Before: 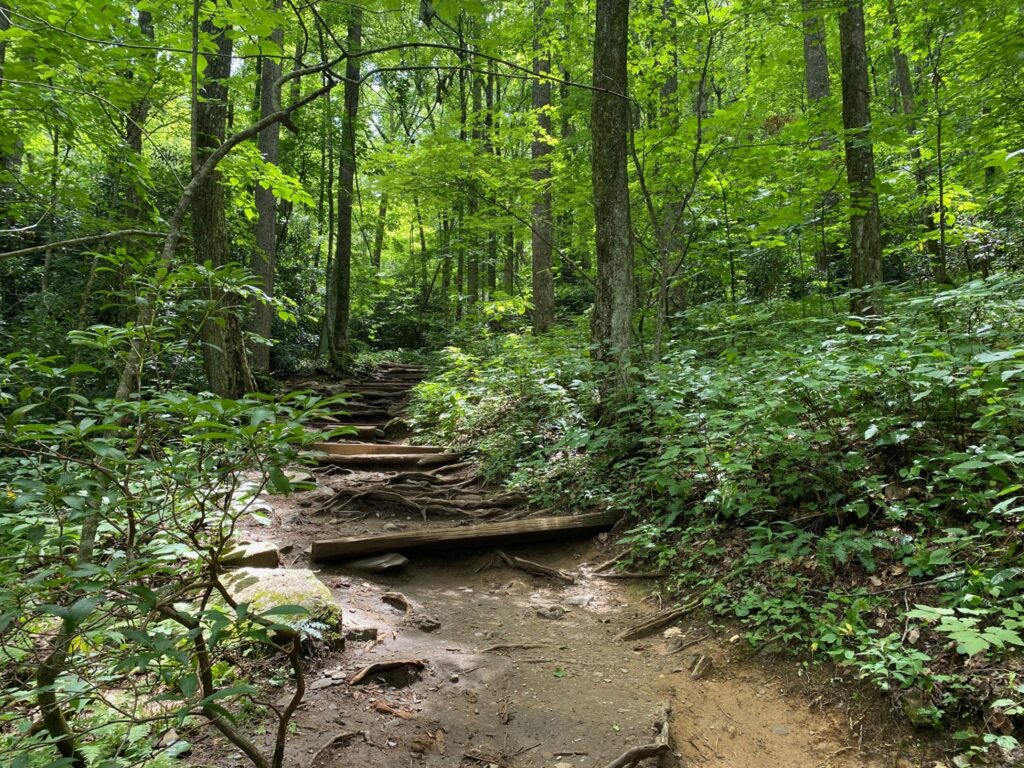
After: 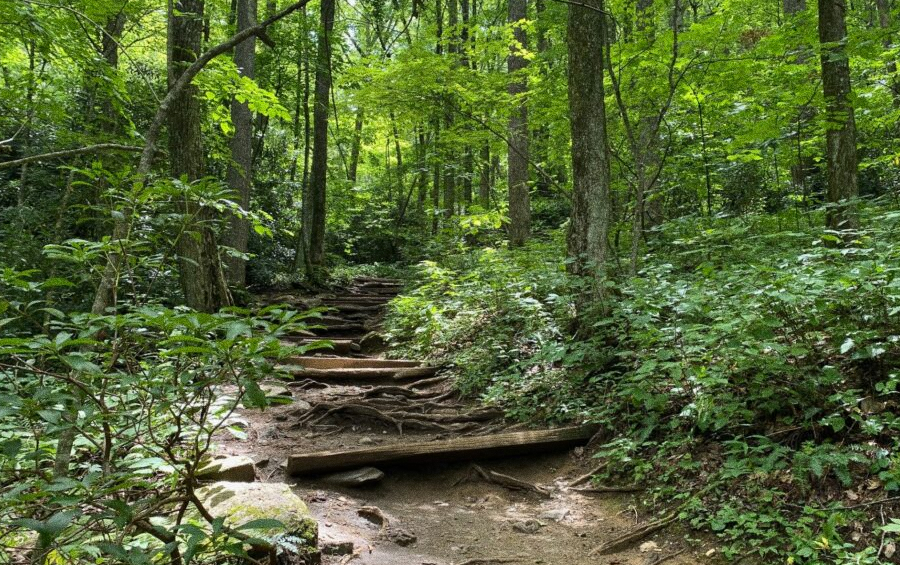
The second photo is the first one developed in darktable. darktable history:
crop and rotate: left 2.425%, top 11.305%, right 9.6%, bottom 15.08%
grain: coarseness 0.09 ISO, strength 40%
